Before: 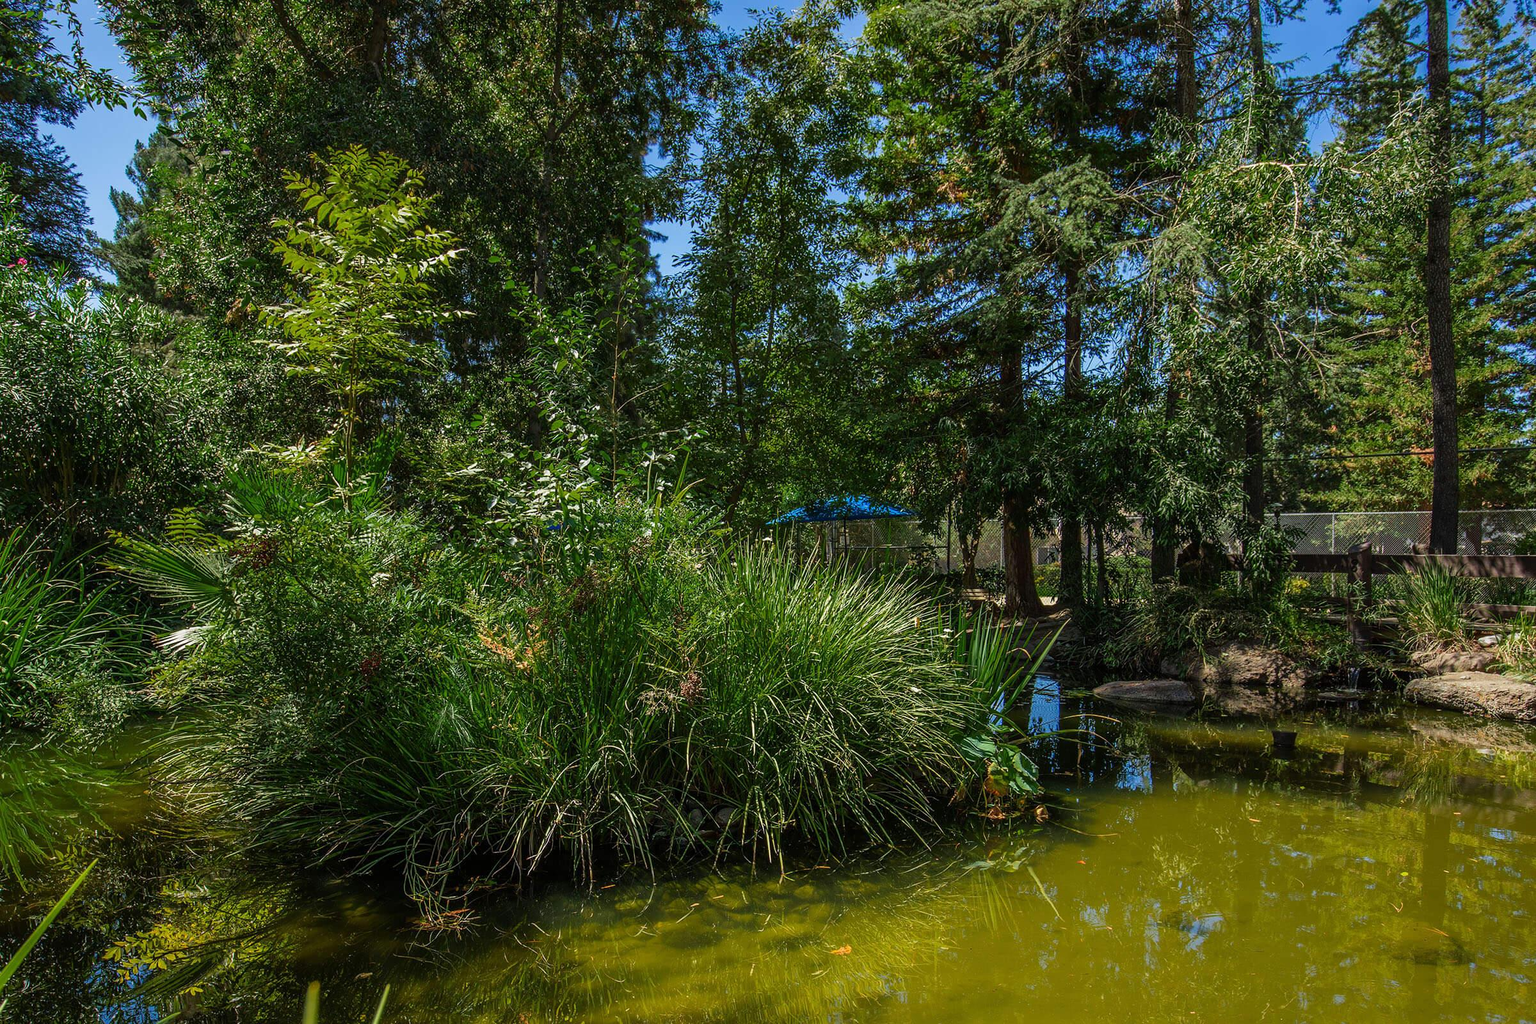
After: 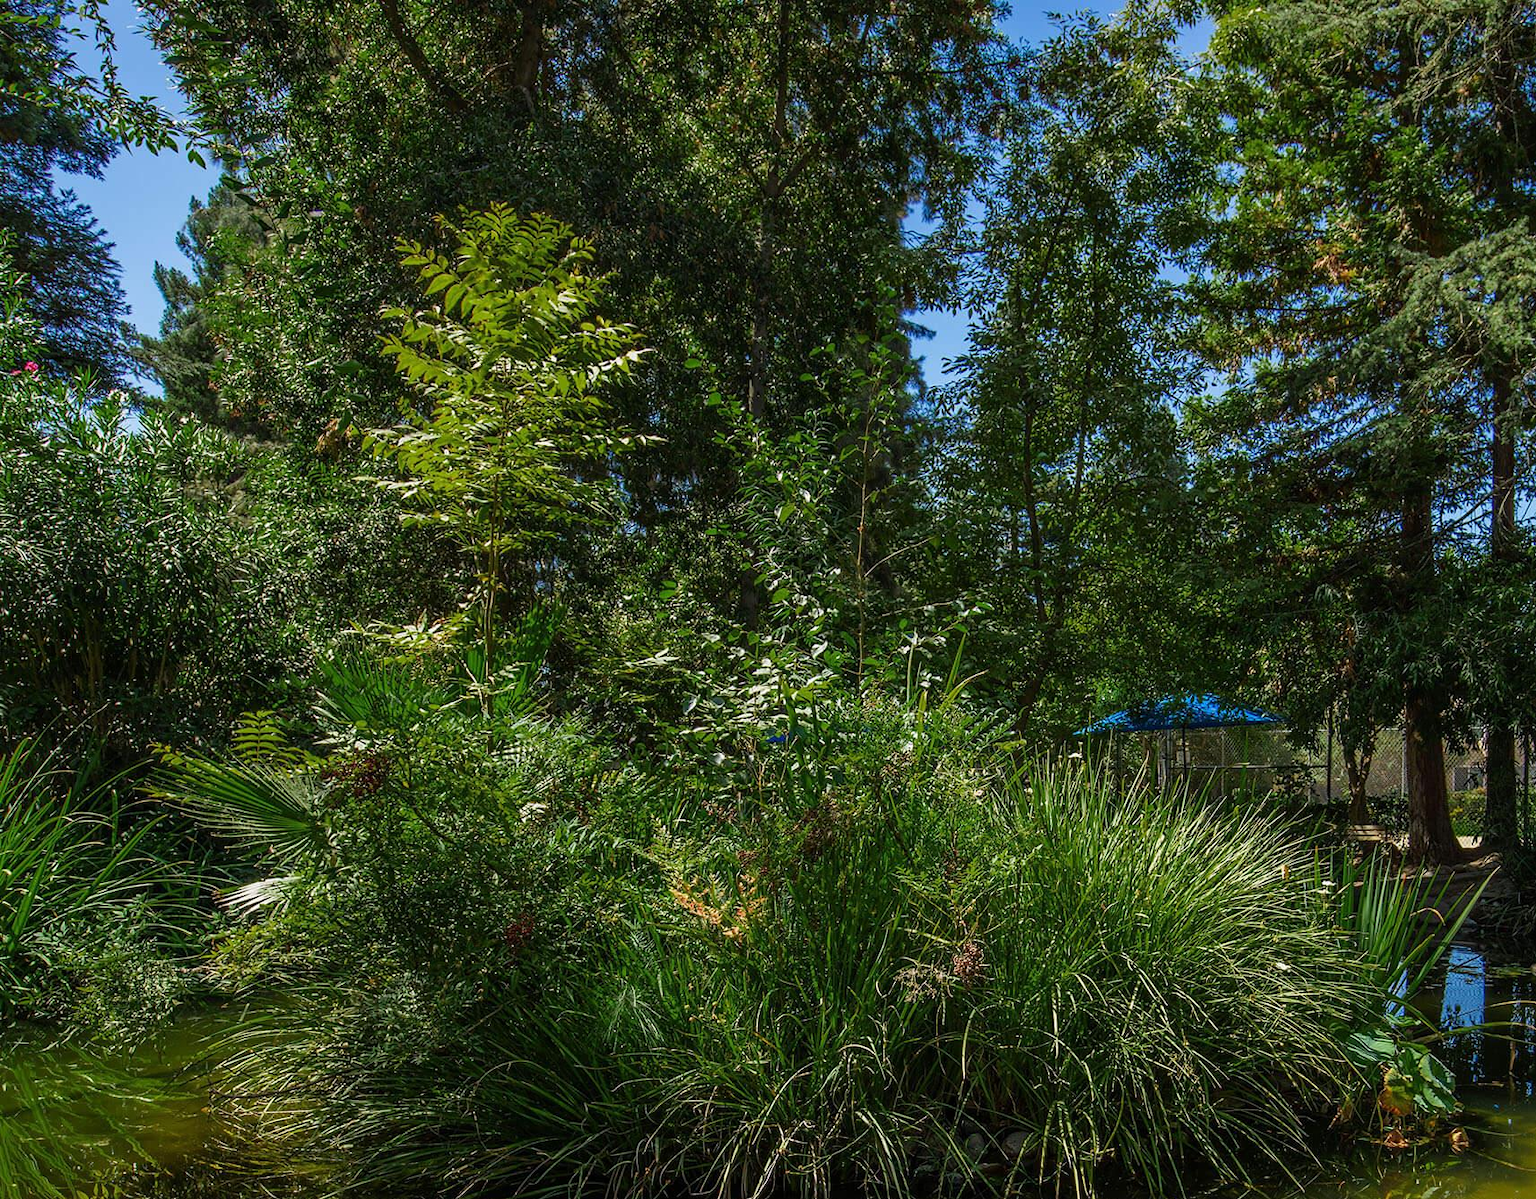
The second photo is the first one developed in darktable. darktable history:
crop: right 28.597%, bottom 16.363%
